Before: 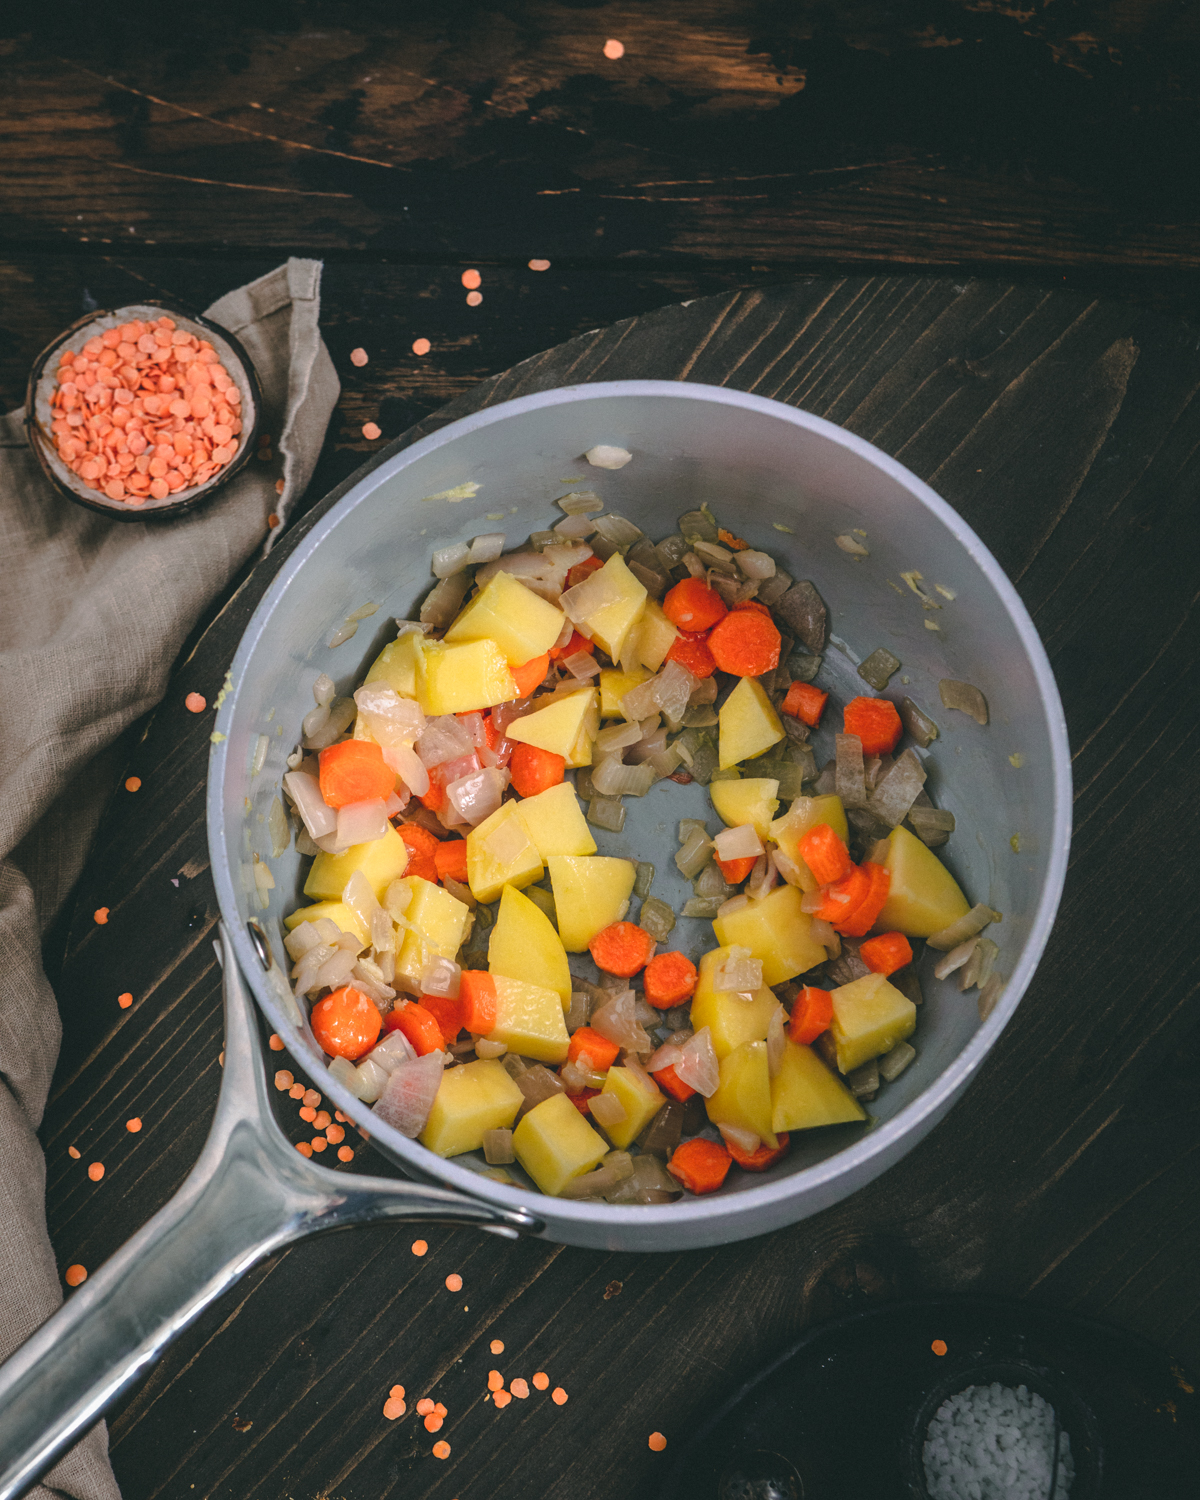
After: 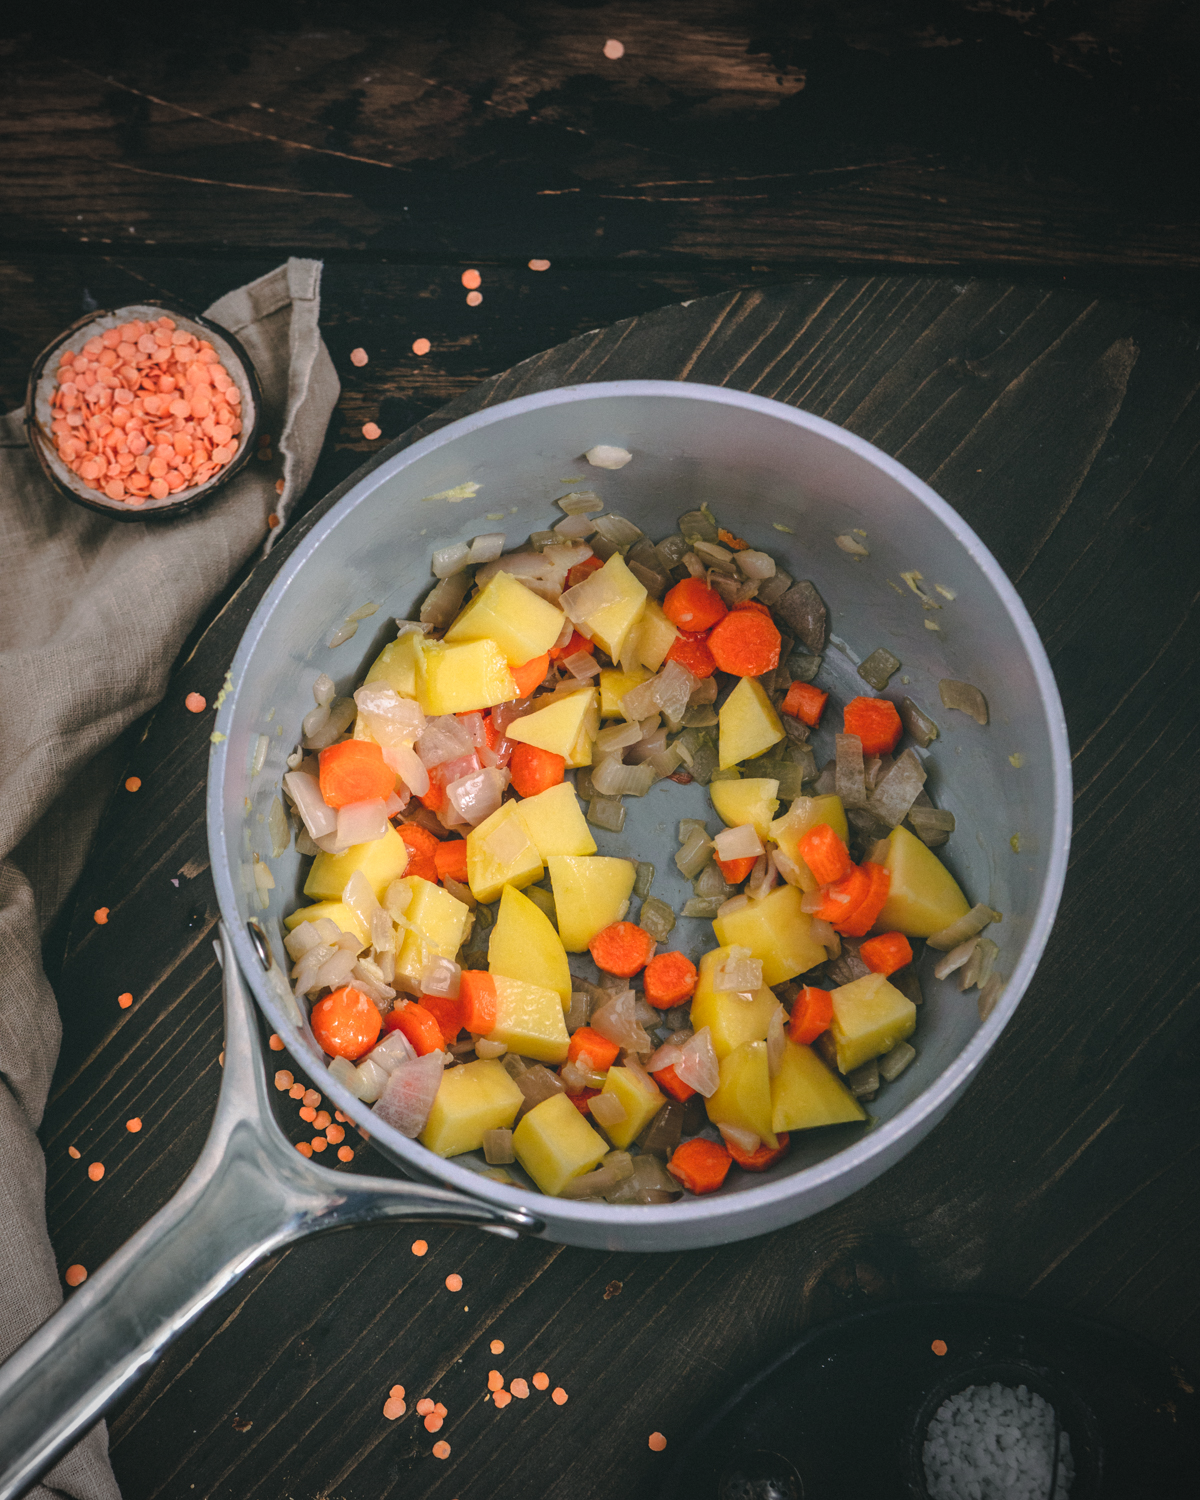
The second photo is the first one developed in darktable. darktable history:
vignetting: center (-0.08, 0.073), width/height ratio 1.09
